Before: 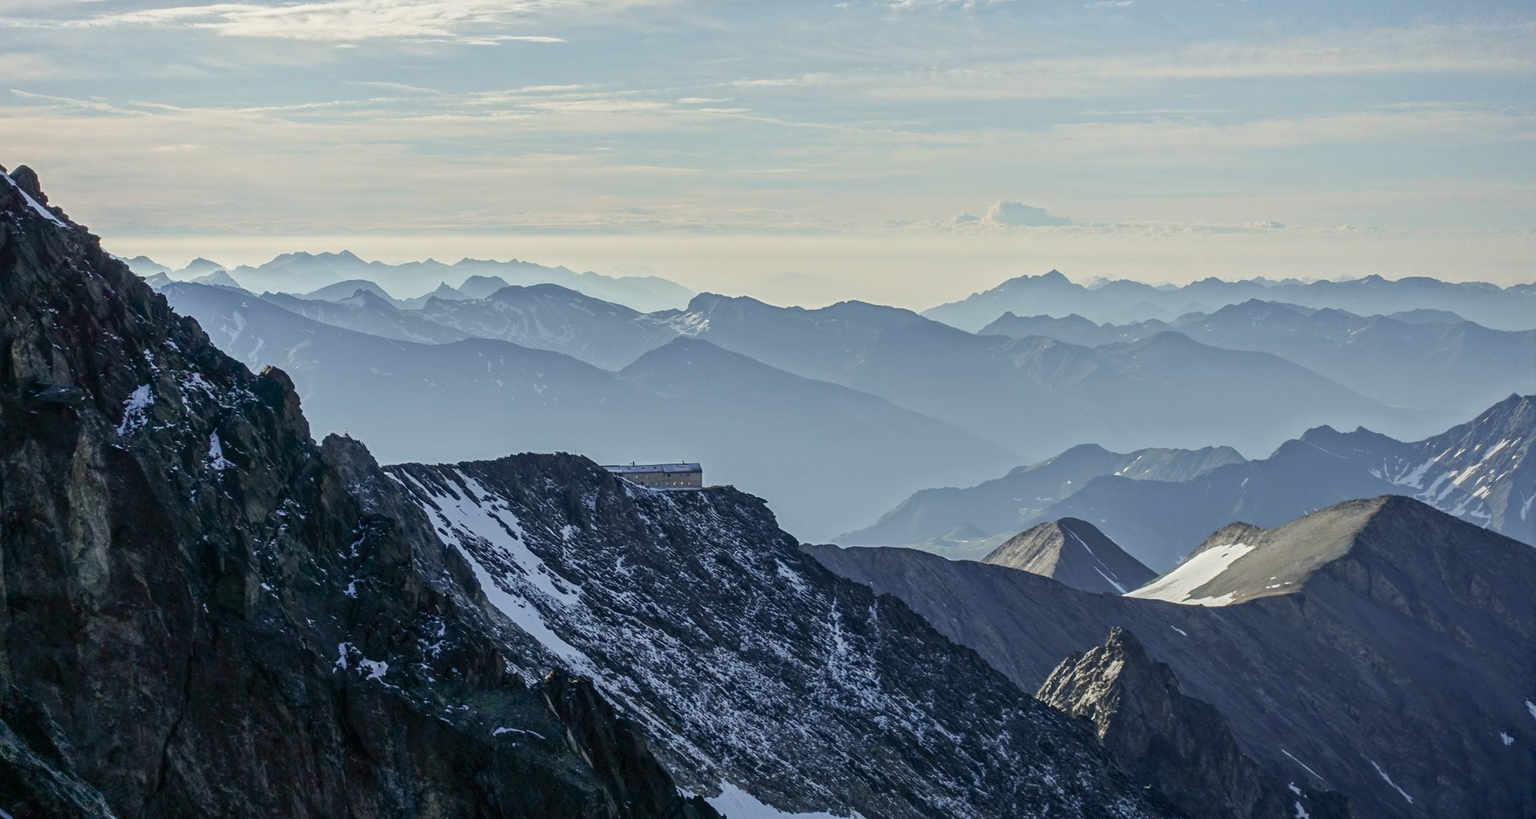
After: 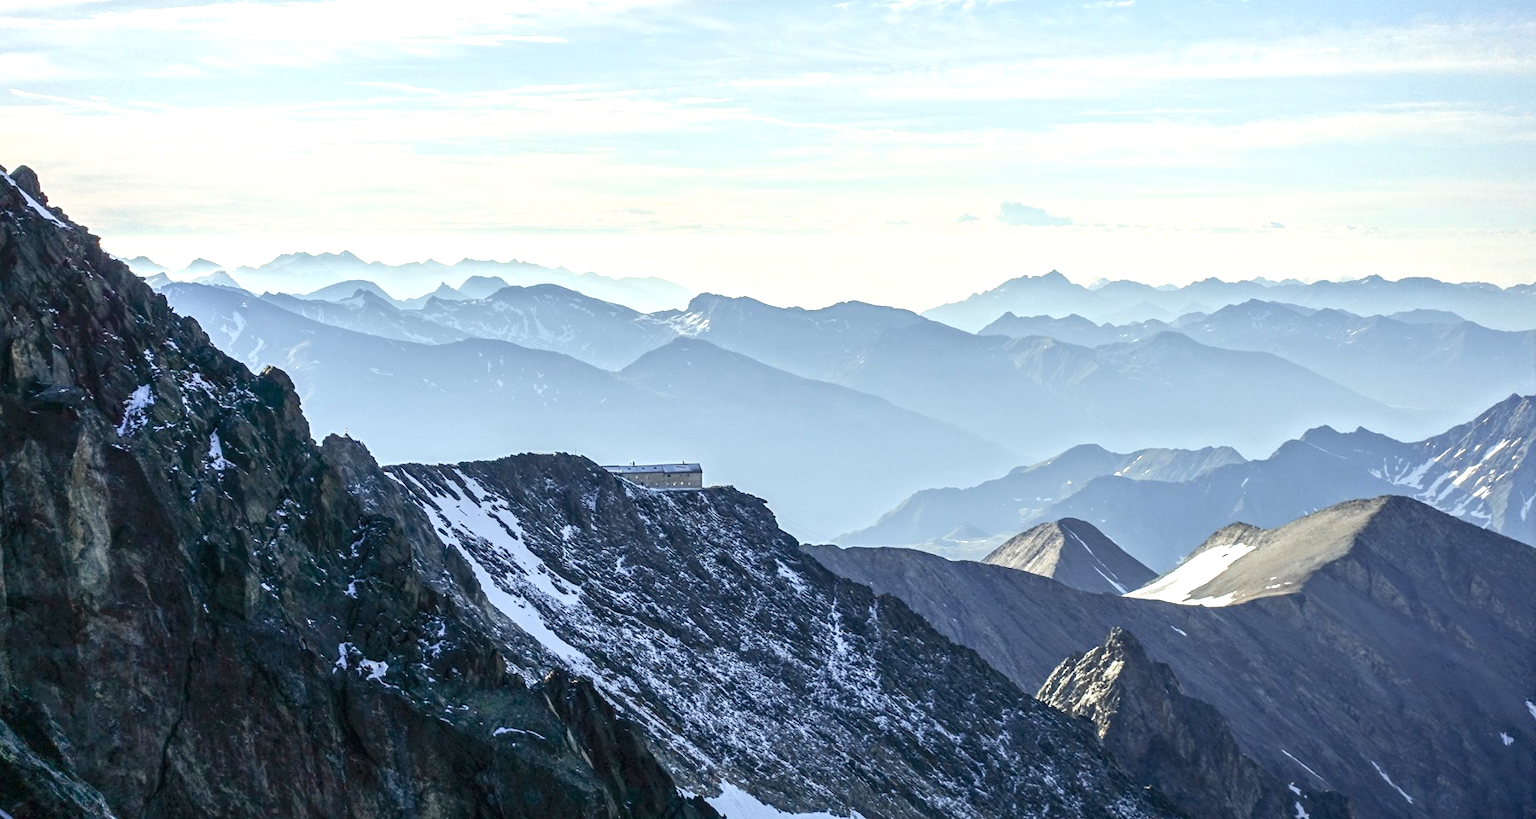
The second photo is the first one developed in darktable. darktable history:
tone equalizer: -8 EV 0.06 EV, smoothing diameter 25%, edges refinement/feathering 10, preserve details guided filter
exposure: exposure 0.95 EV, compensate highlight preservation false
